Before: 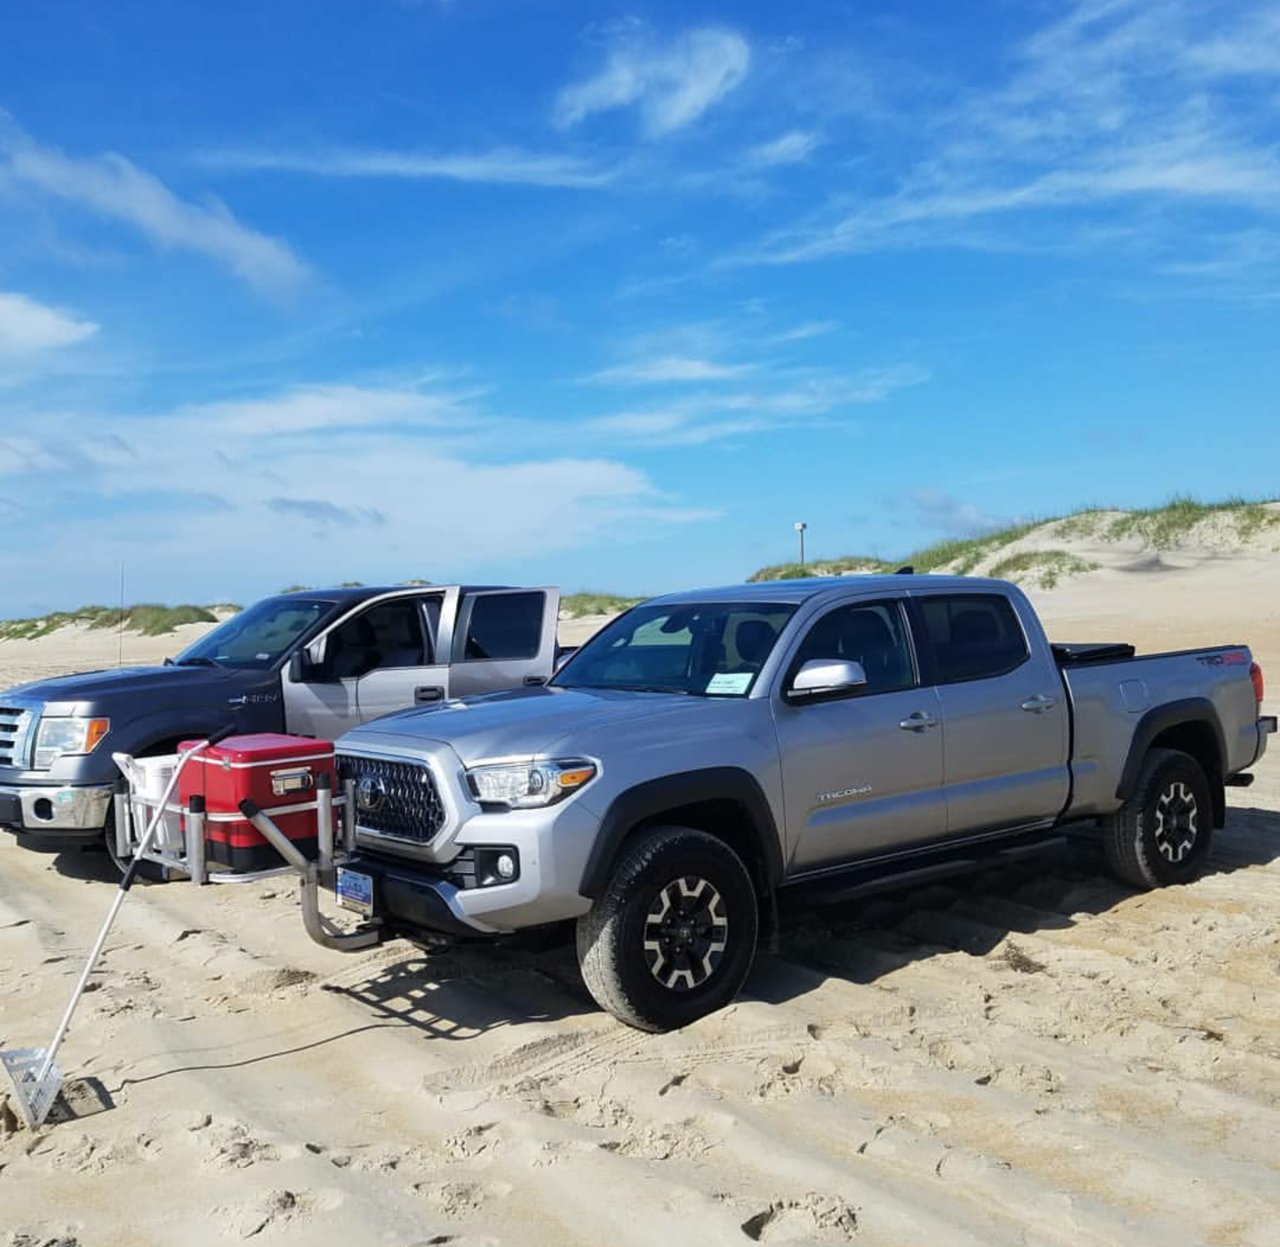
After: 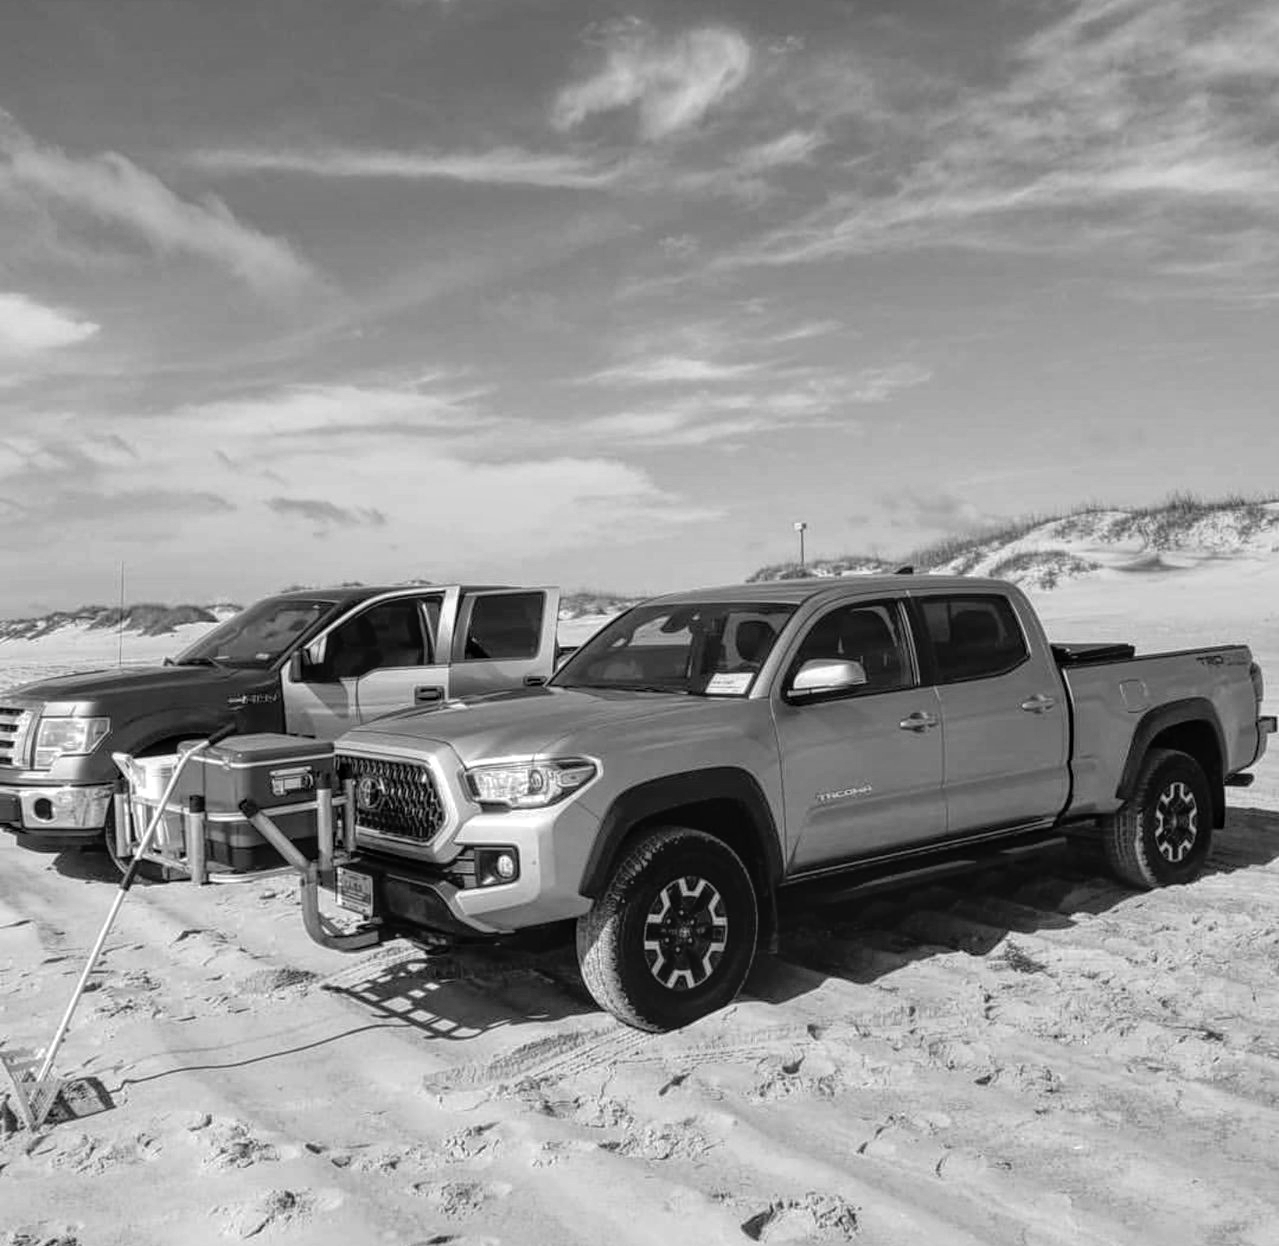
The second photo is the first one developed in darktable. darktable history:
exposure: black level correction 0.007, compensate highlight preservation false
local contrast: highlights 74%, shadows 55%, detail 176%, midtone range 0.207
monochrome: on, module defaults
